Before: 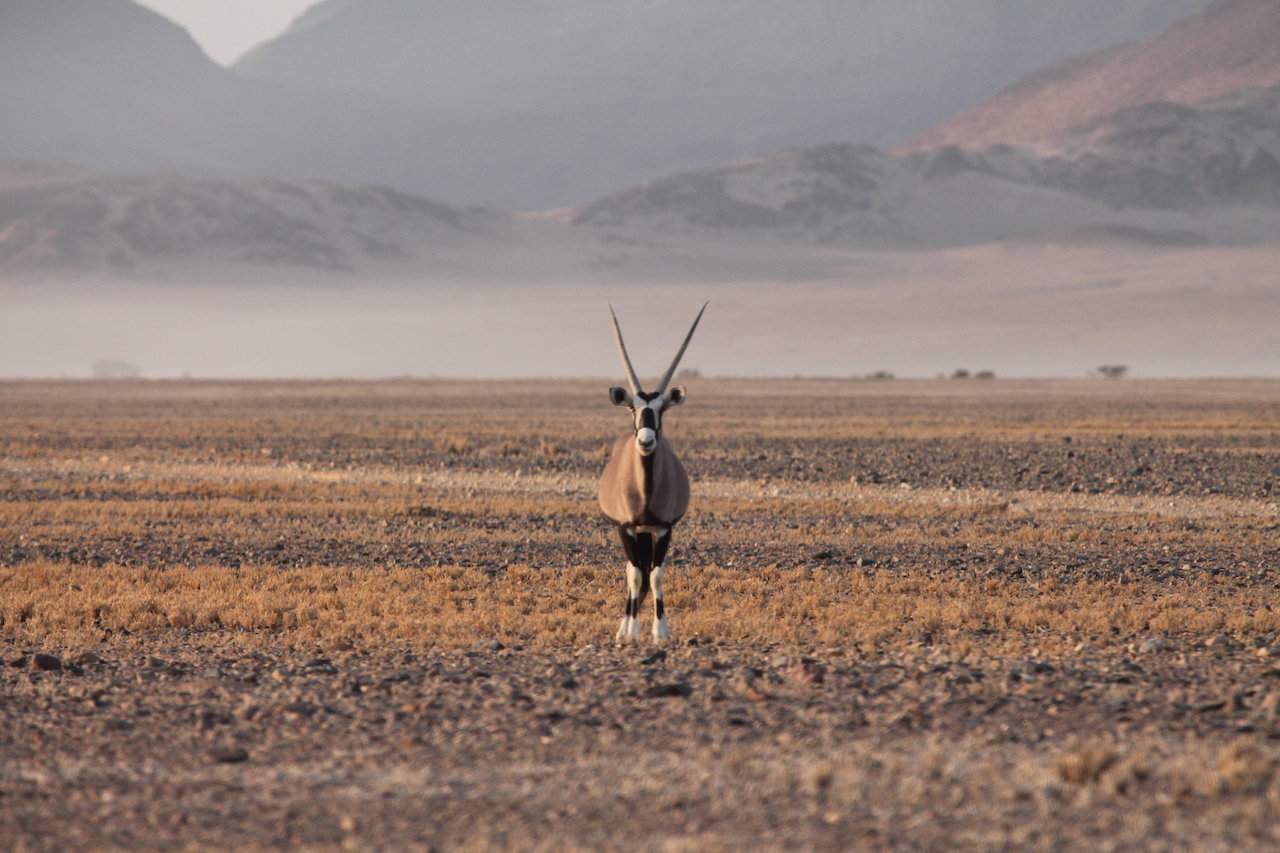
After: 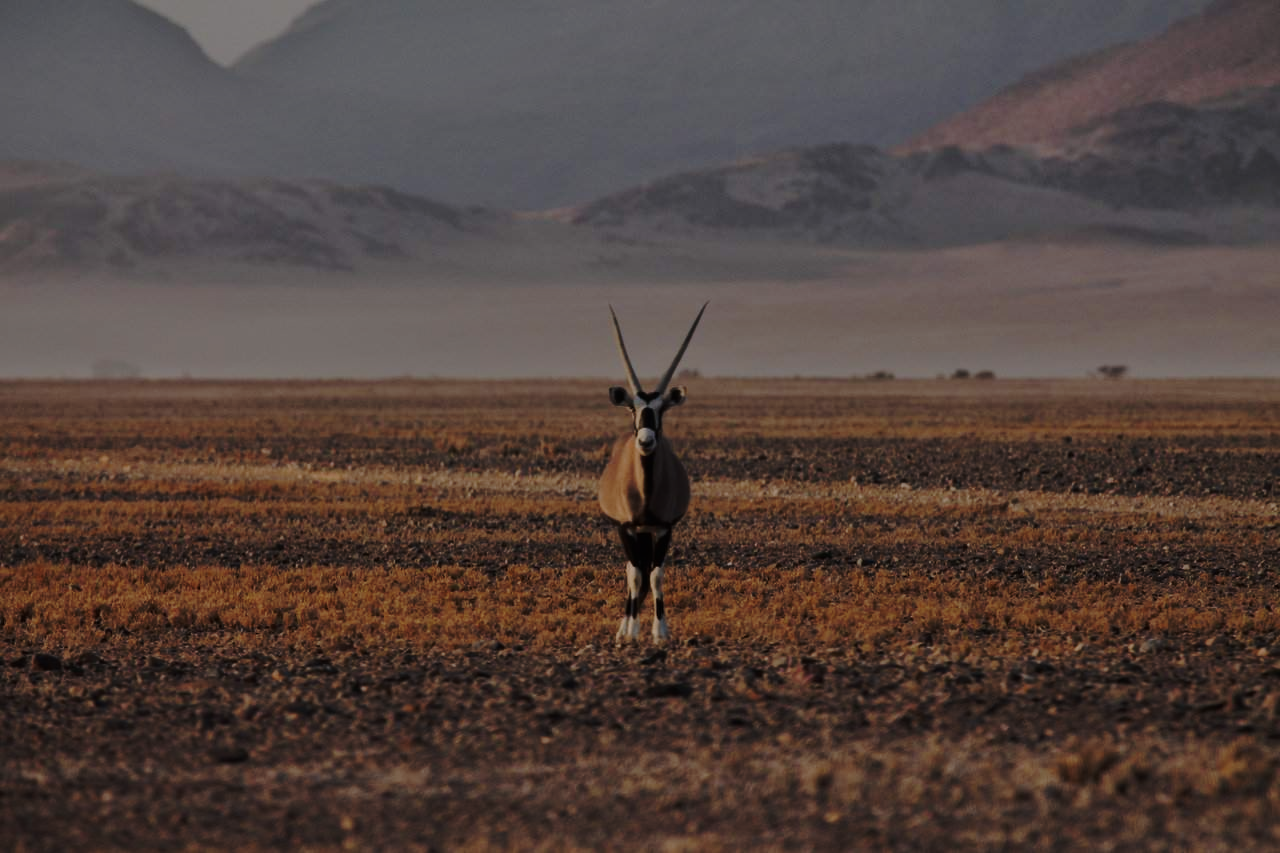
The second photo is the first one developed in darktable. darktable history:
base curve: curves: ch0 [(0, 0) (0.073, 0.04) (0.157, 0.139) (0.492, 0.492) (0.758, 0.758) (1, 1)], preserve colors none
tone equalizer: -8 EV -1.98 EV, -7 EV -1.97 EV, -6 EV -2 EV, -5 EV -1.98 EV, -4 EV -1.97 EV, -3 EV -1.97 EV, -2 EV -1.99 EV, -1 EV -1.61 EV, +0 EV -2 EV
exposure: exposure 0.444 EV, compensate highlight preservation false
